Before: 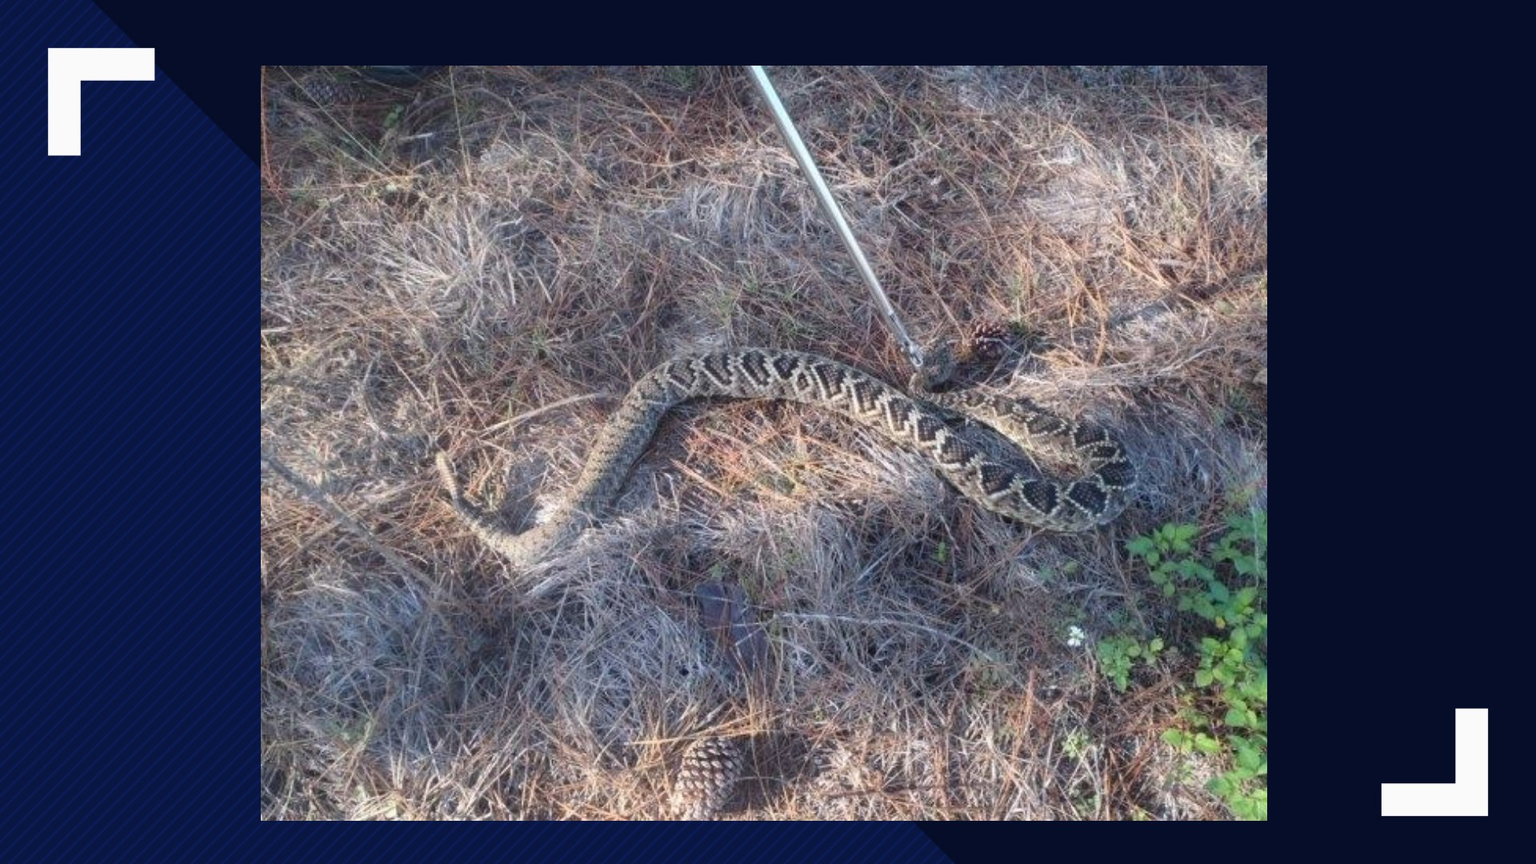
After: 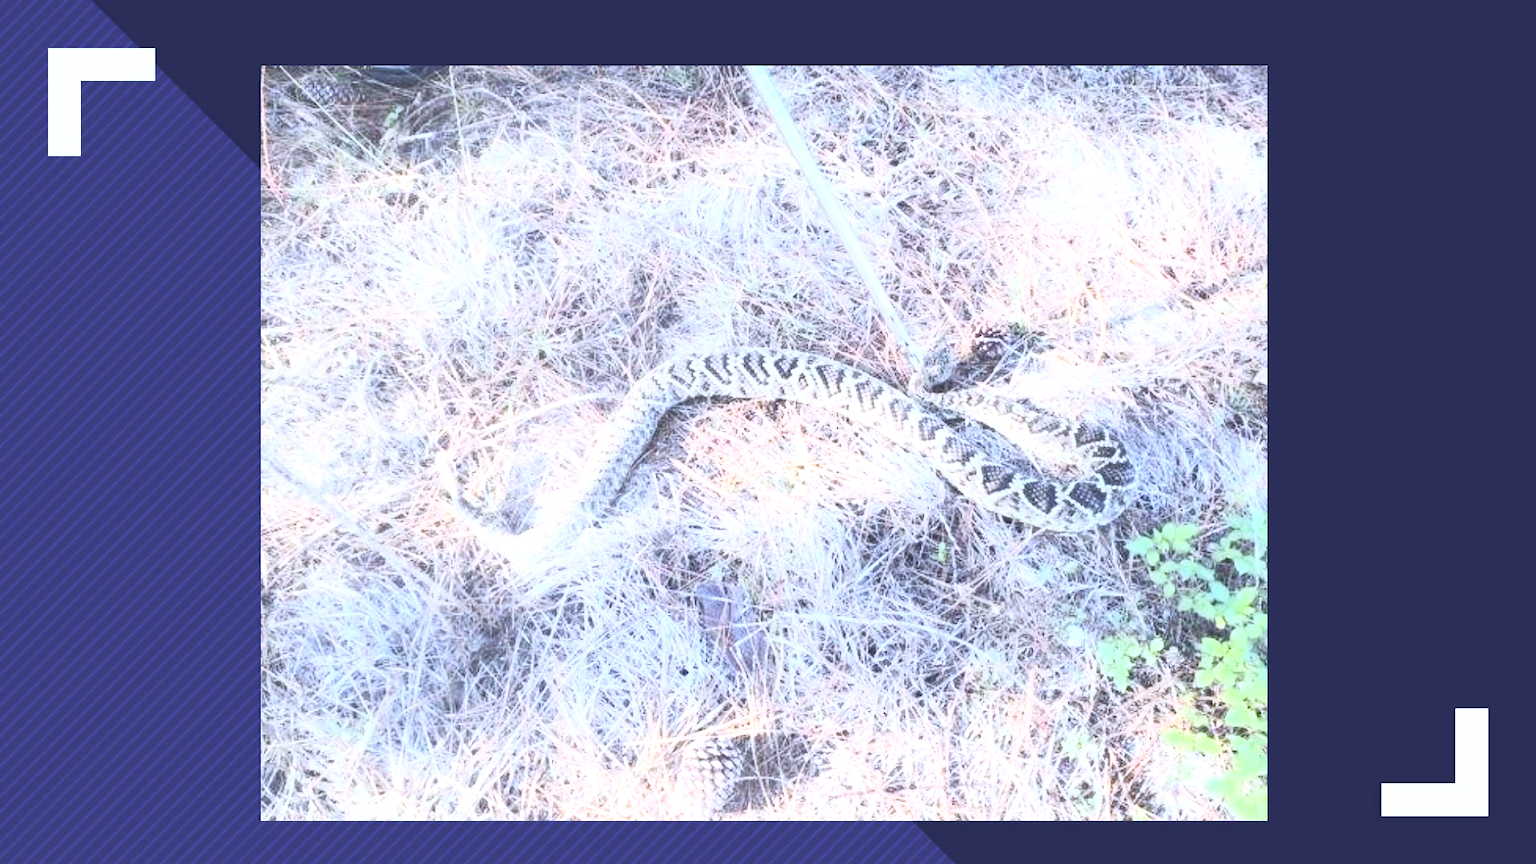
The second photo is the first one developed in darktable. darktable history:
contrast brightness saturation: contrast 0.43, brightness 0.56, saturation -0.19
white balance: red 0.926, green 1.003, blue 1.133
exposure: black level correction 0, exposure 1.388 EV, compensate exposure bias true, compensate highlight preservation false
